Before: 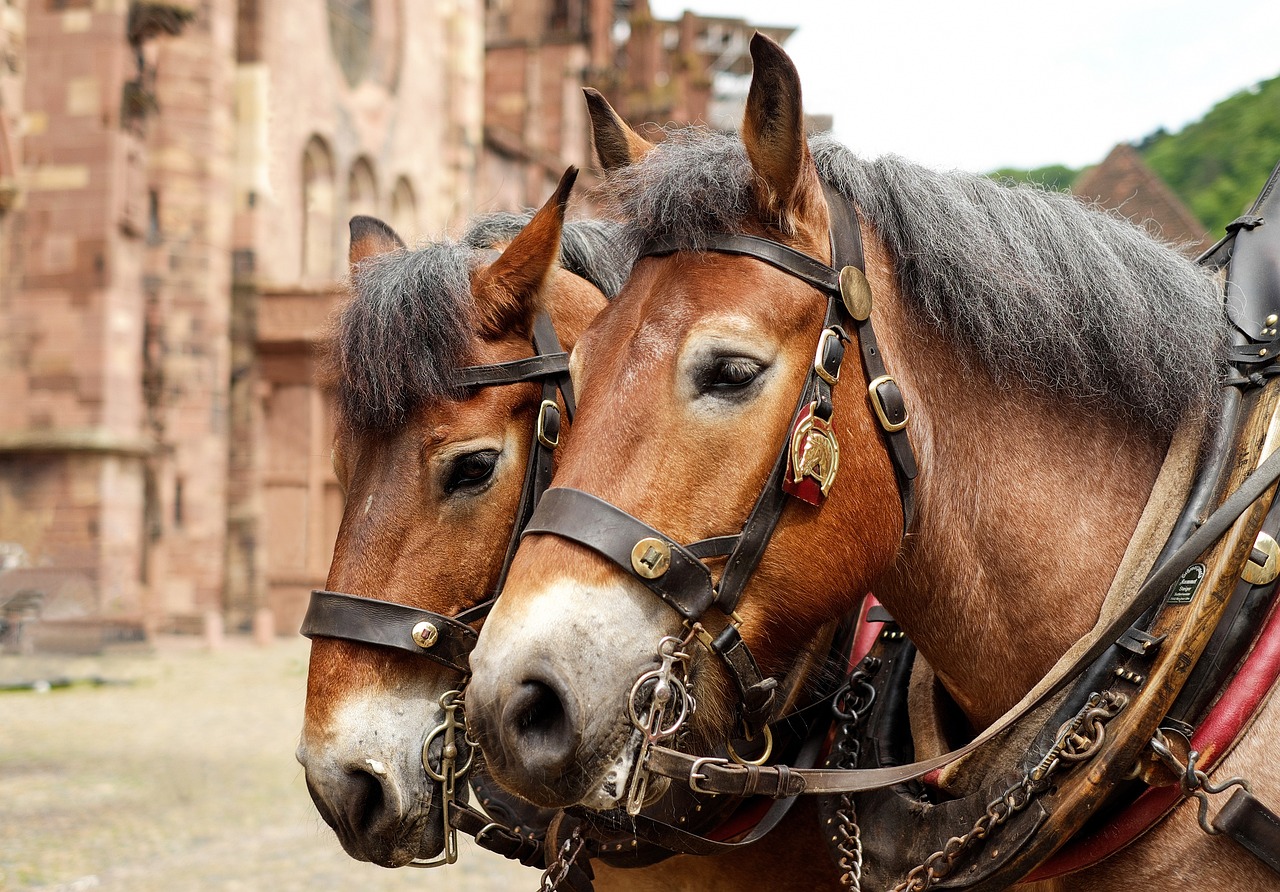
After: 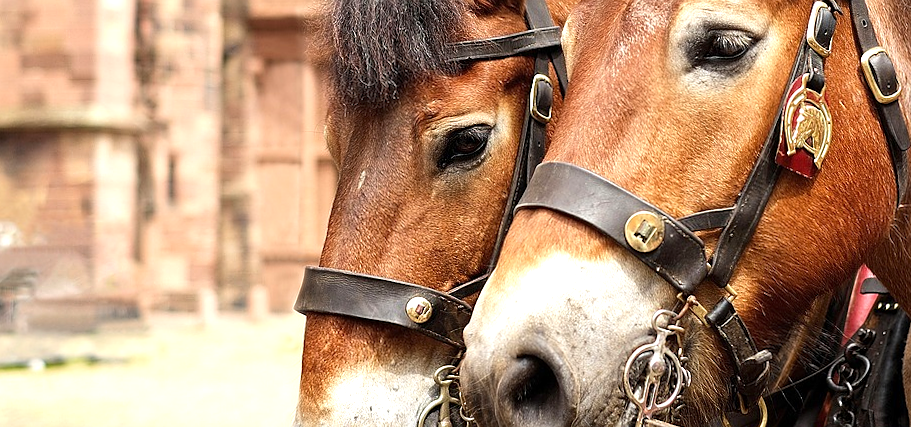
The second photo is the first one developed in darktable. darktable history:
crop: top 36.498%, right 27.964%, bottom 14.995%
sharpen: radius 1
exposure: exposure 0.669 EV, compensate highlight preservation false
rotate and perspective: rotation -0.45°, automatic cropping original format, crop left 0.008, crop right 0.992, crop top 0.012, crop bottom 0.988
